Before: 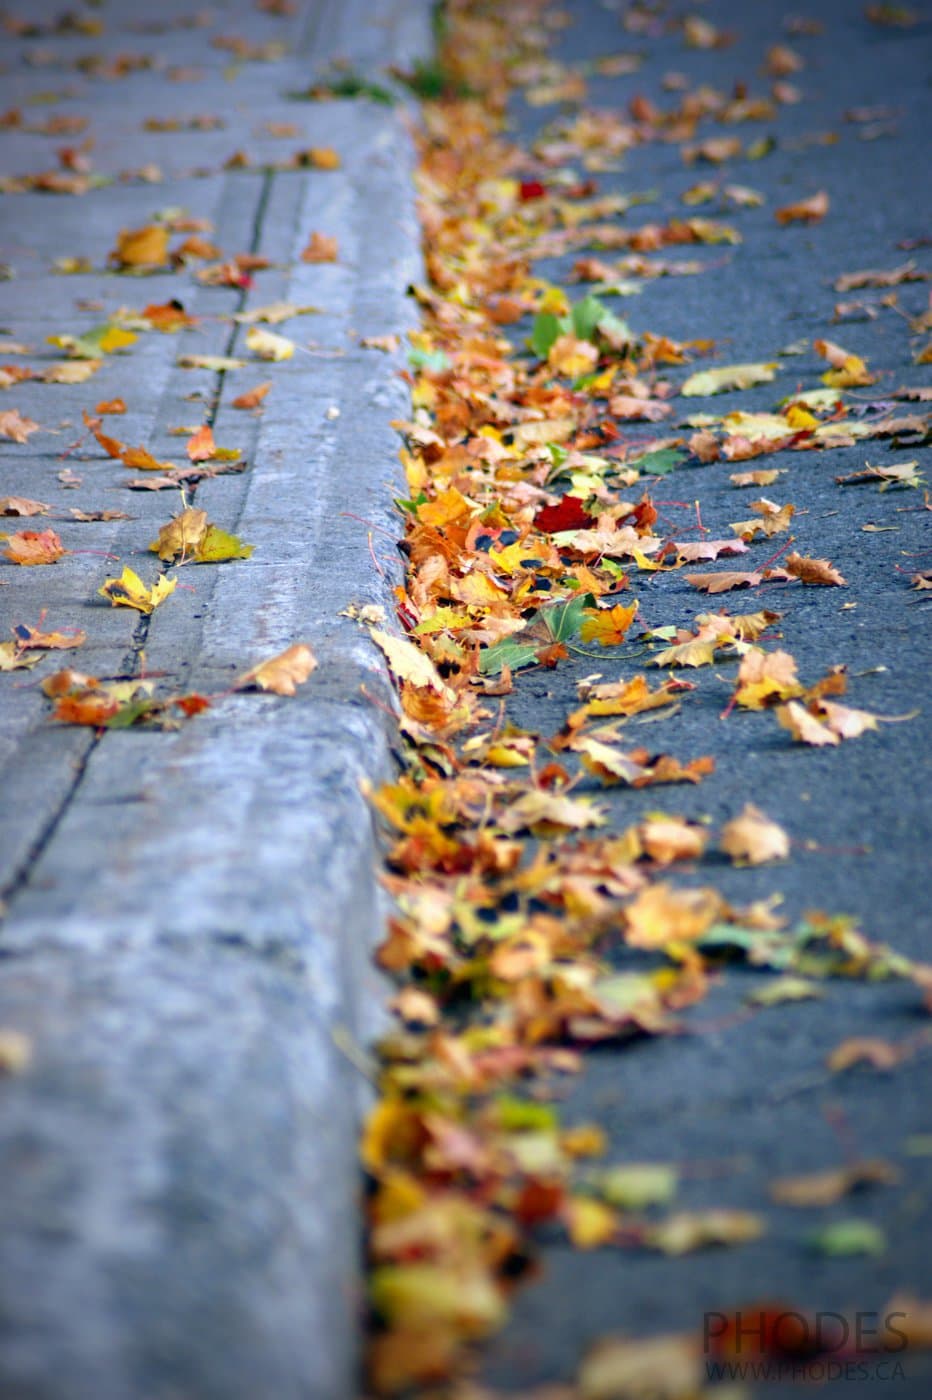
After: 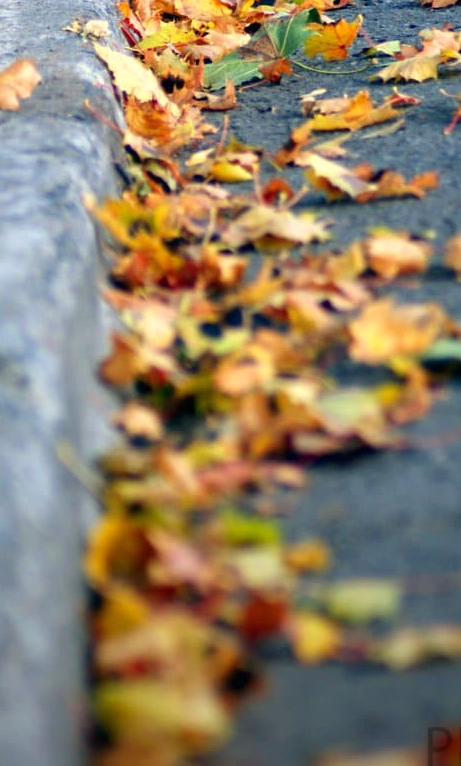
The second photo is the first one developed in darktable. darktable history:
crop: left 29.672%, top 41.786%, right 20.851%, bottom 3.487%
white balance: red 1.029, blue 0.92
